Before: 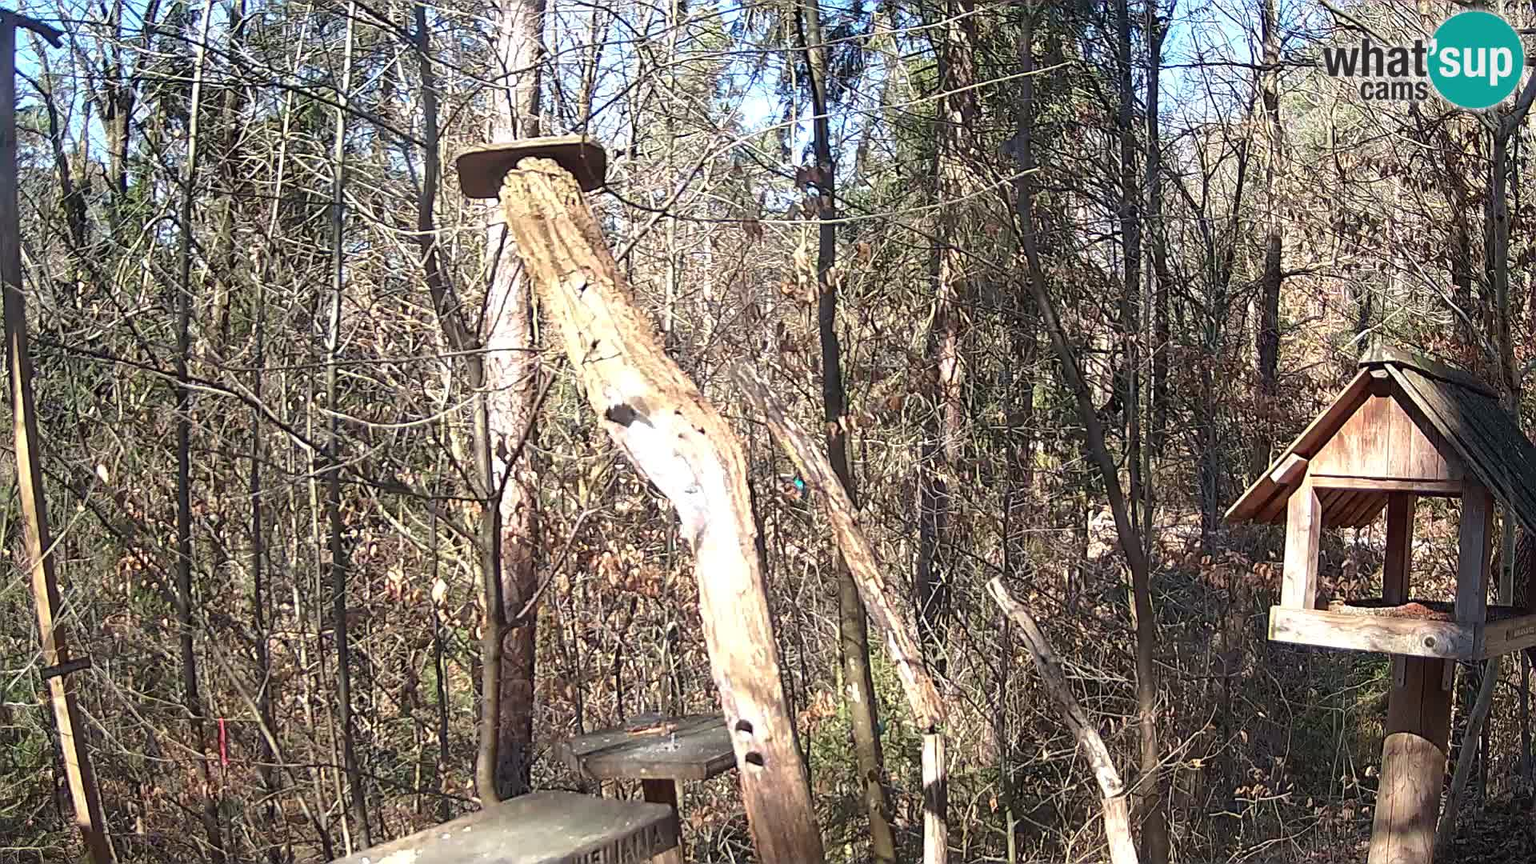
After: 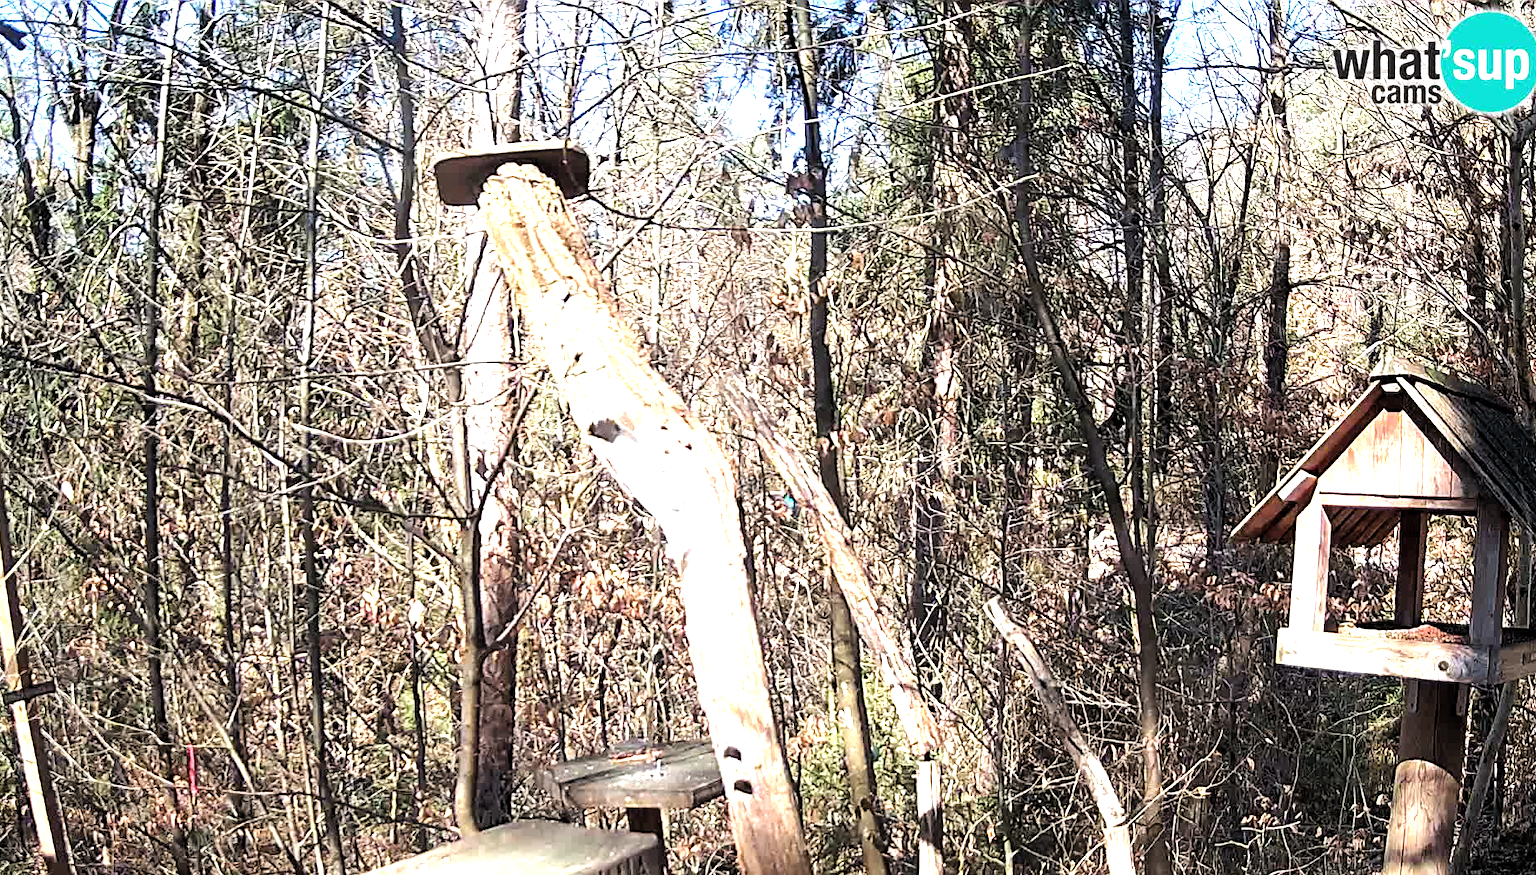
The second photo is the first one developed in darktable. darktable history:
crop and rotate: left 2.482%, right 1.042%, bottom 2.194%
filmic rgb: black relative exposure -7.65 EV, white relative exposure 4.56 EV, threshold 3.05 EV, hardness 3.61, add noise in highlights 0.001, color science v3 (2019), use custom middle-gray values true, contrast in highlights soft, enable highlight reconstruction true
levels: levels [0.012, 0.367, 0.697]
